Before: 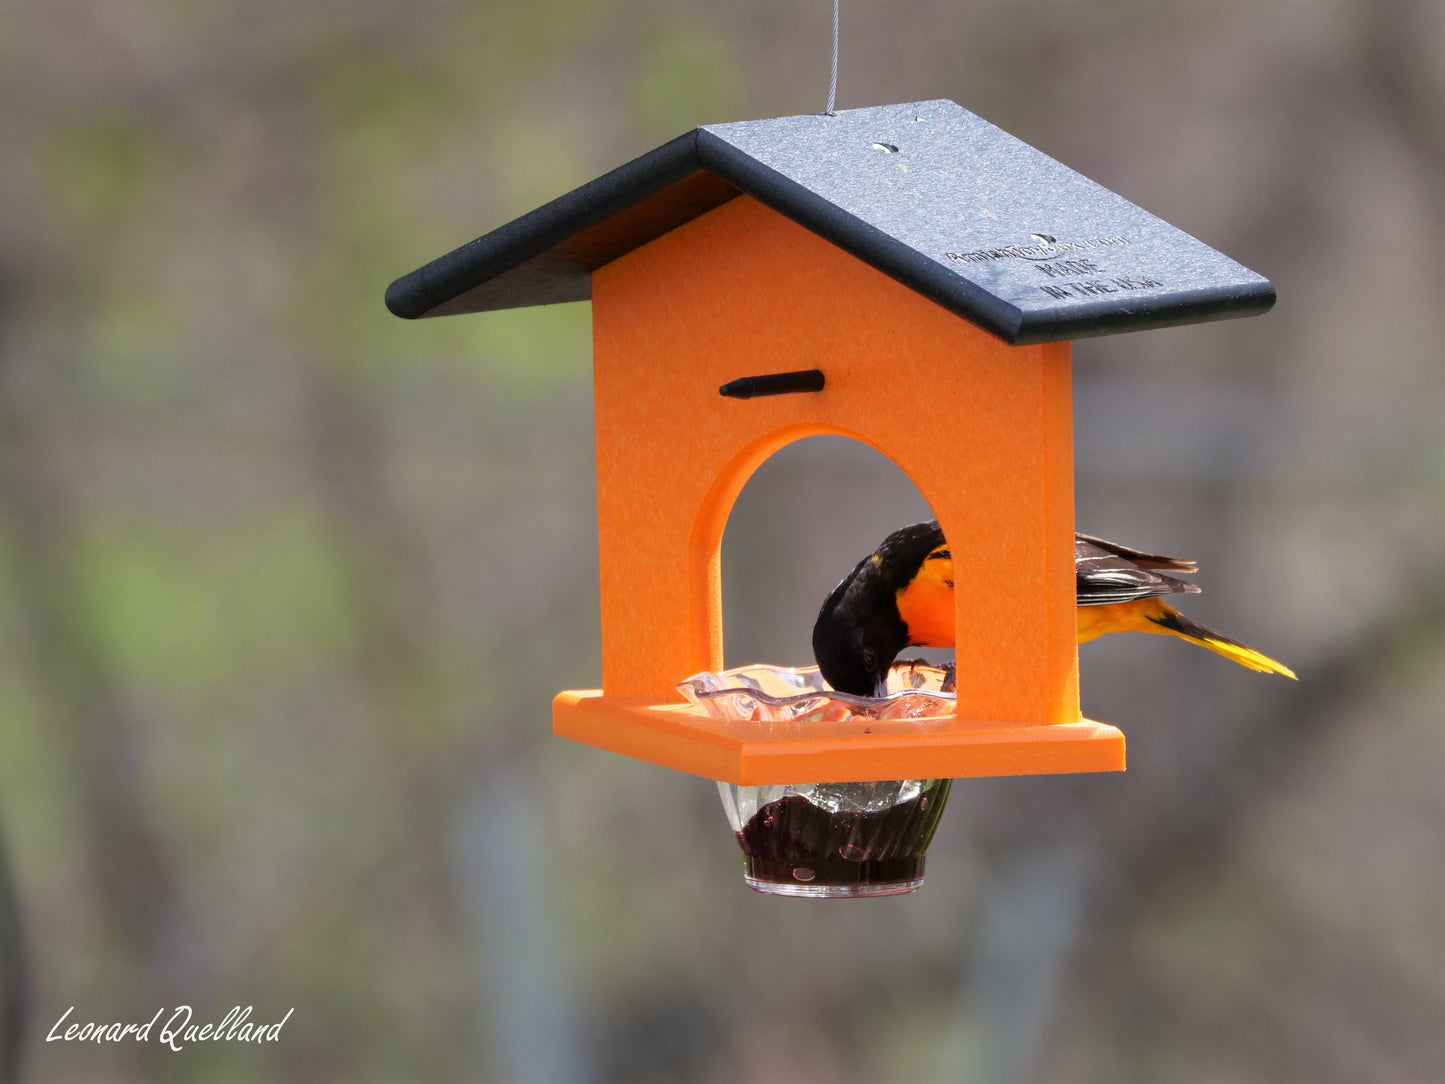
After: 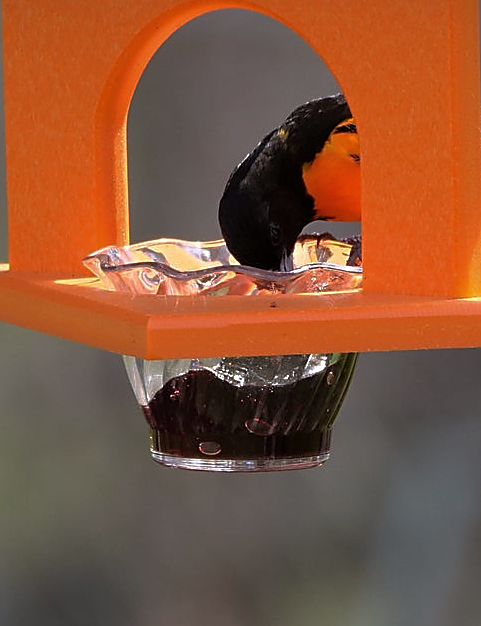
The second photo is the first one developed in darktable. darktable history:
crop: left 41.128%, top 39.315%, right 25.556%, bottom 2.898%
base curve: curves: ch0 [(0, 0) (0.595, 0.418) (1, 1)], preserve colors none
sharpen: radius 1.391, amount 1.235, threshold 0.749
